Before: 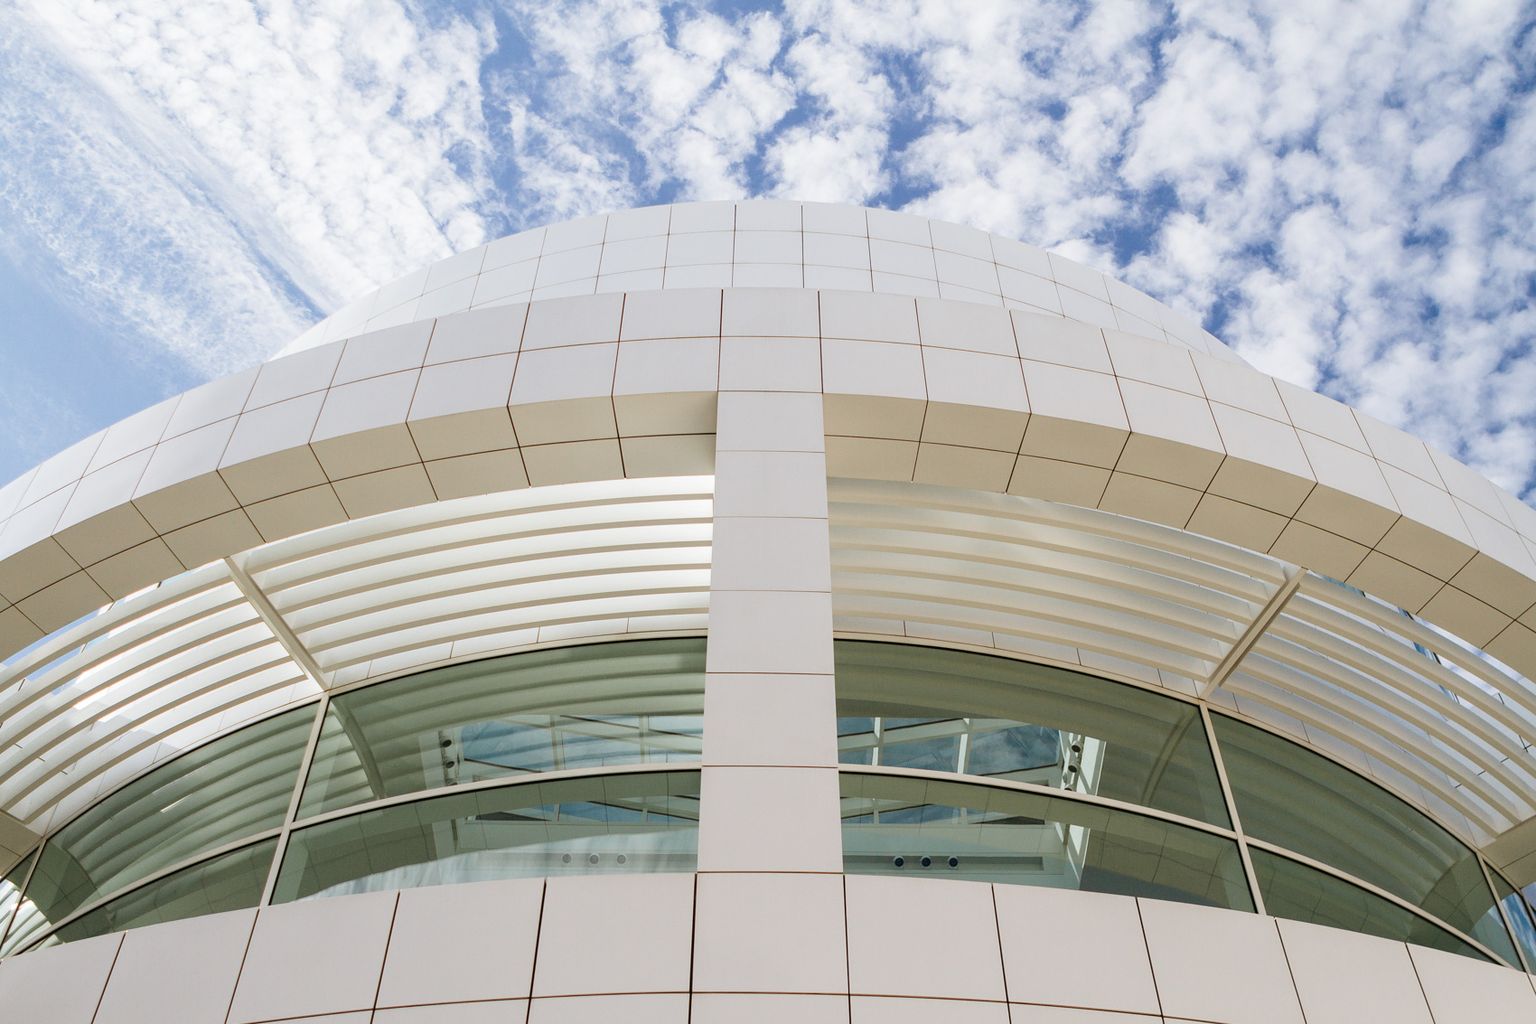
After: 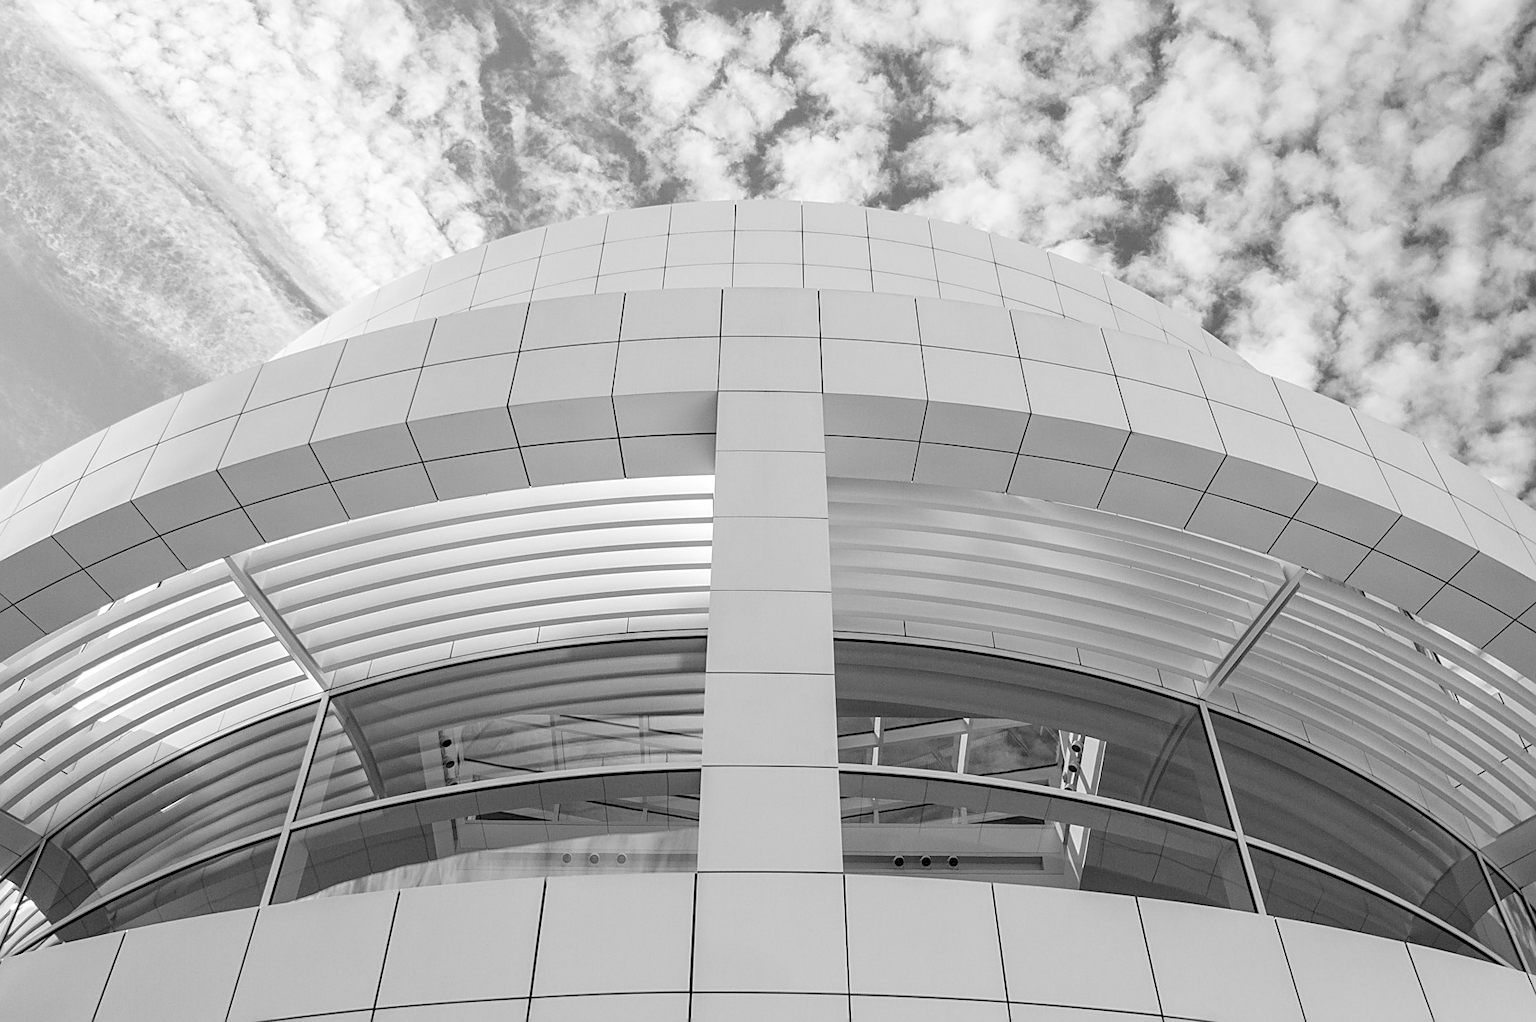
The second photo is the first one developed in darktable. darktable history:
crop: bottom 0.071%
local contrast: detail 130%
sharpen: on, module defaults
monochrome: a 32, b 64, size 2.3
